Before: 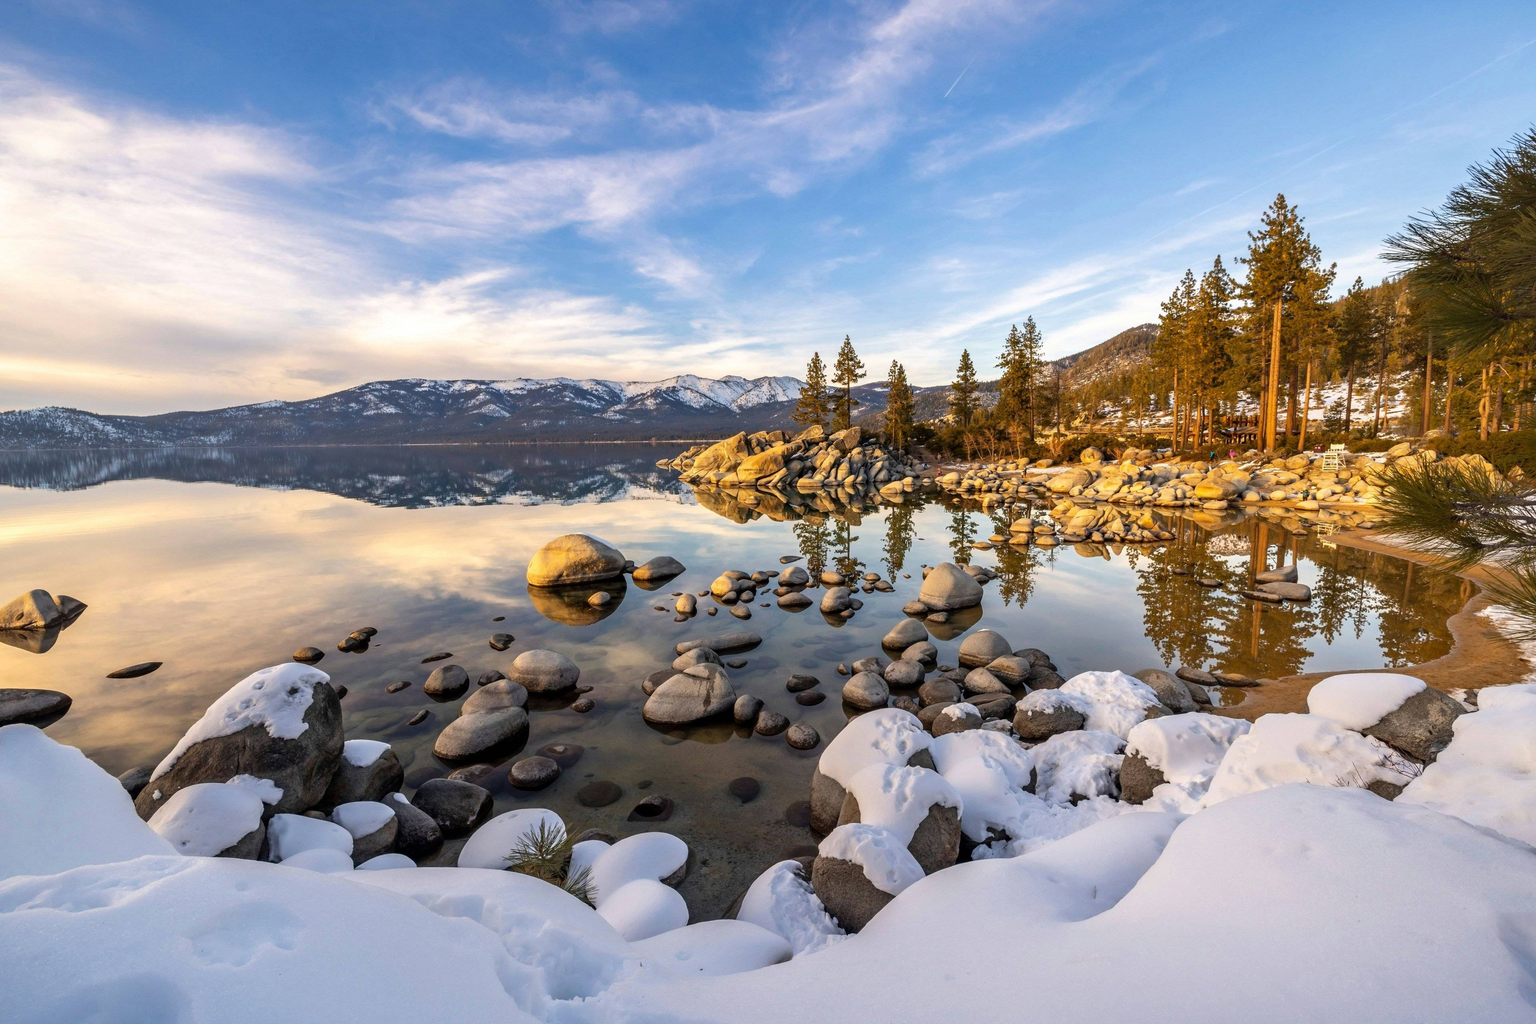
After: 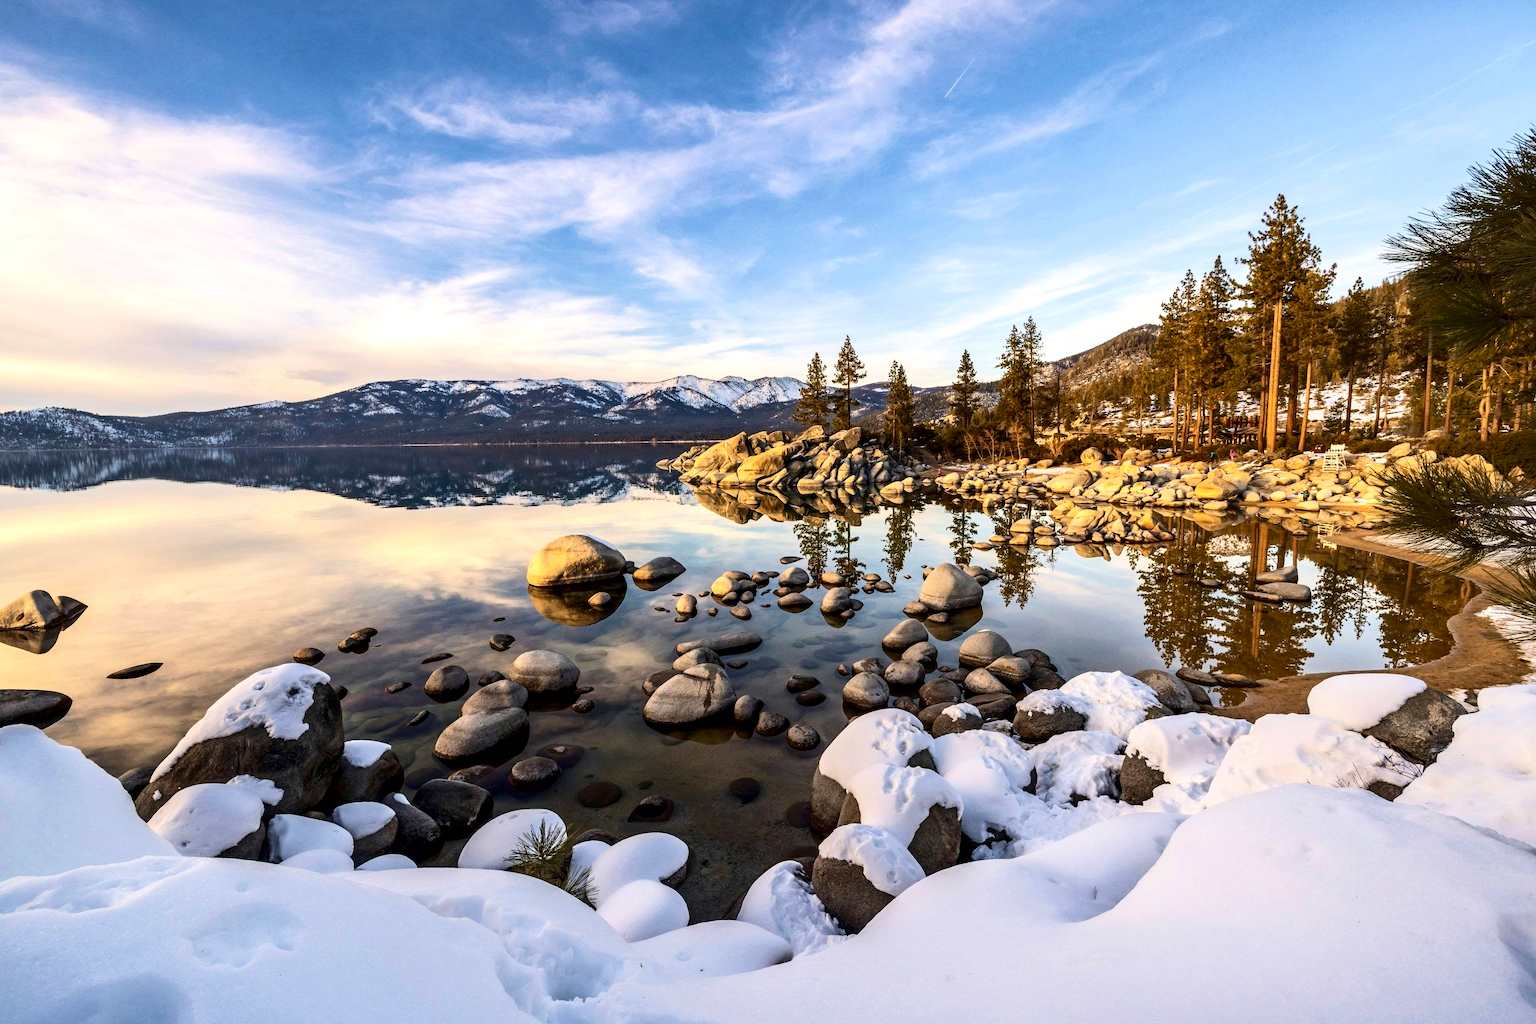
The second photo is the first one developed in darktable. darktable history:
contrast brightness saturation: contrast 0.28
velvia: strength 21.76%
local contrast: highlights 100%, shadows 100%, detail 120%, midtone range 0.2
